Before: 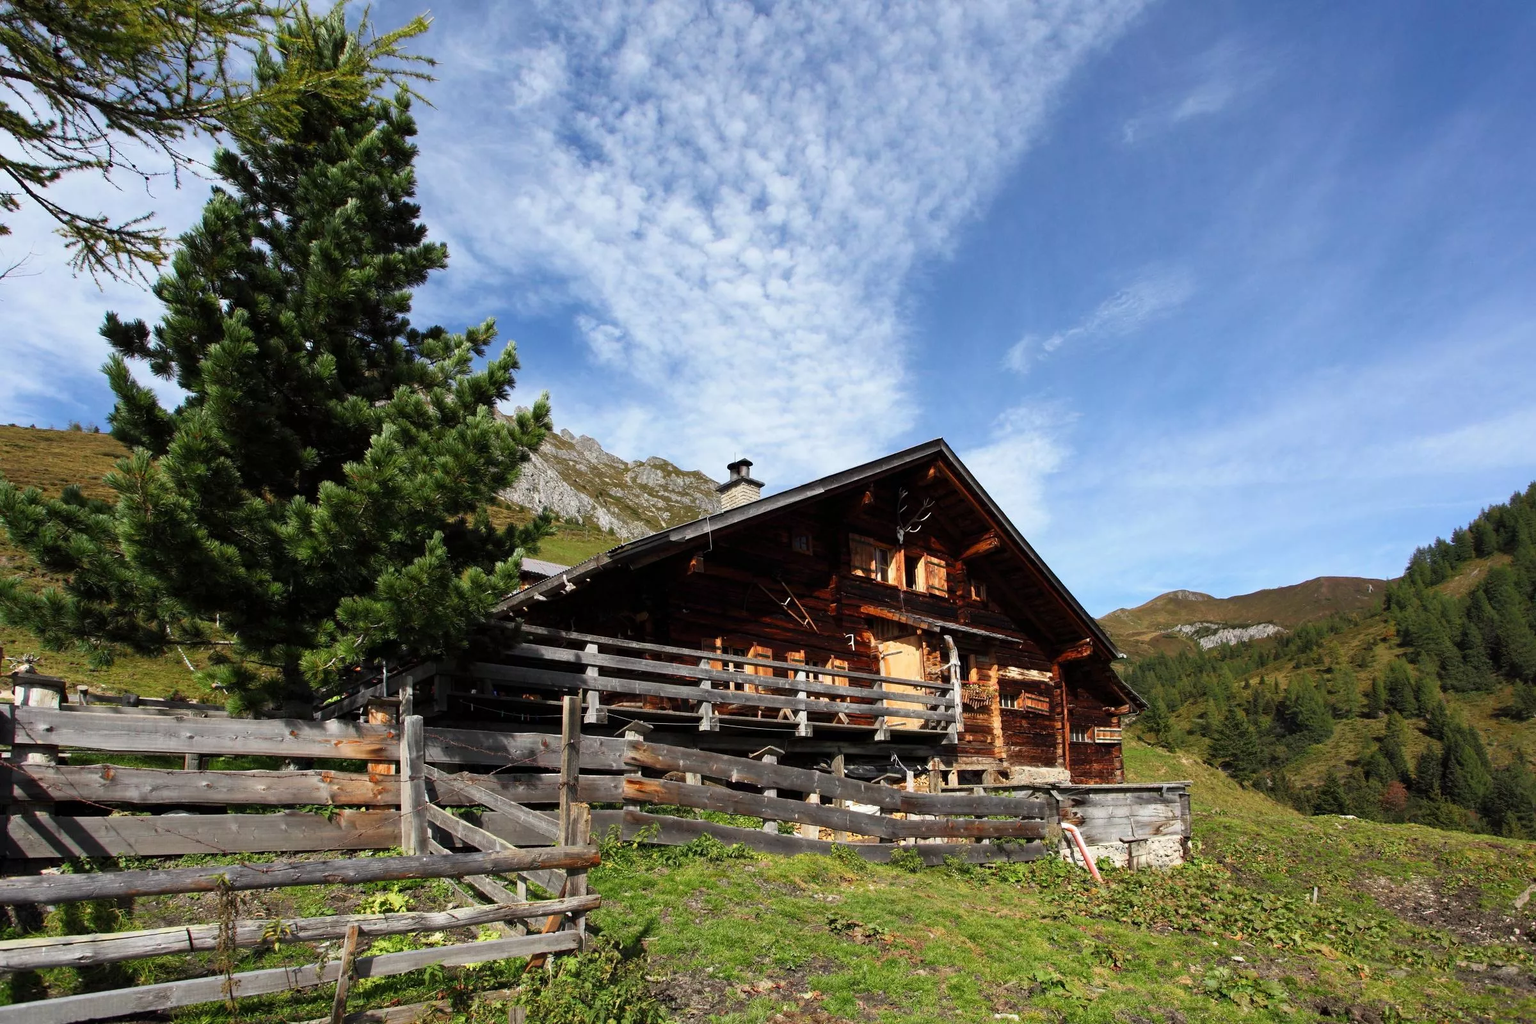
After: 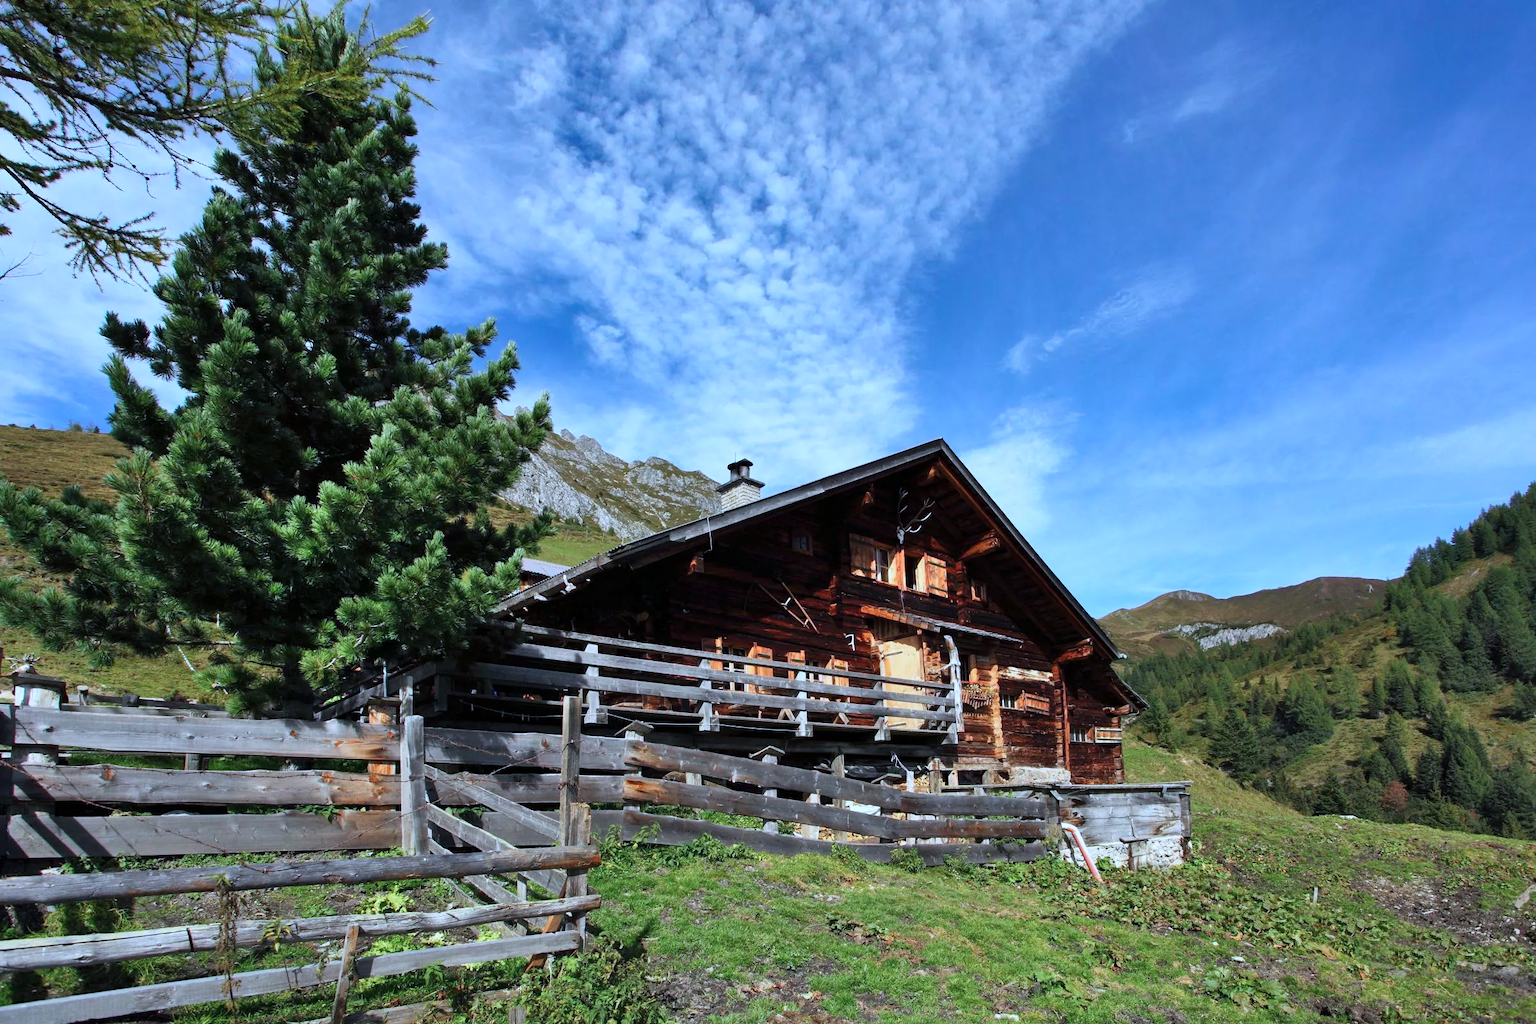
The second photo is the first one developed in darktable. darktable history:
shadows and highlights: low approximation 0.01, soften with gaussian
color calibration: illuminant custom, x 0.388, y 0.387, temperature 3801.37 K, saturation algorithm version 1 (2020)
